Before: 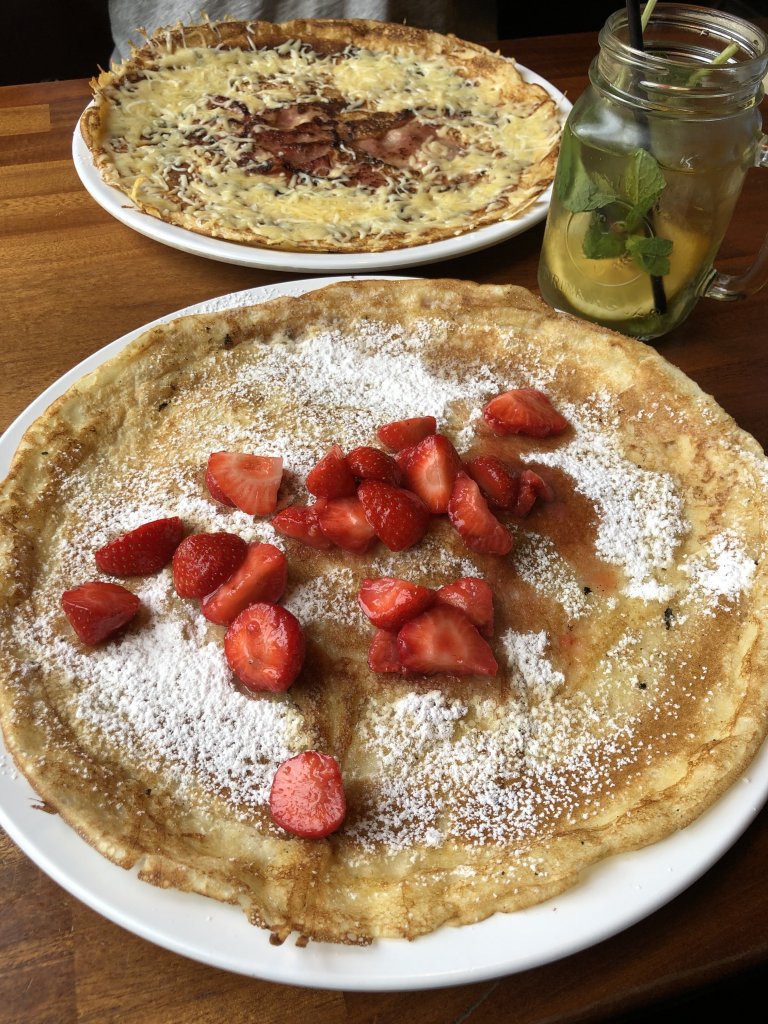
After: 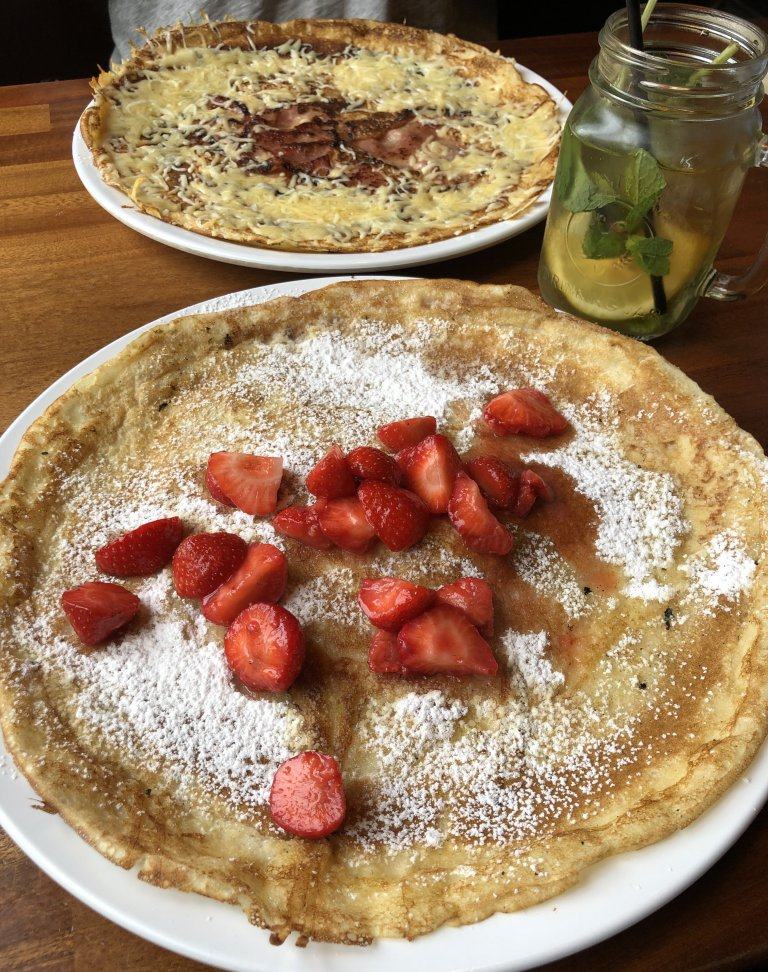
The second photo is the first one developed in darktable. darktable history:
crop and rotate: top 0.008%, bottom 5.032%
